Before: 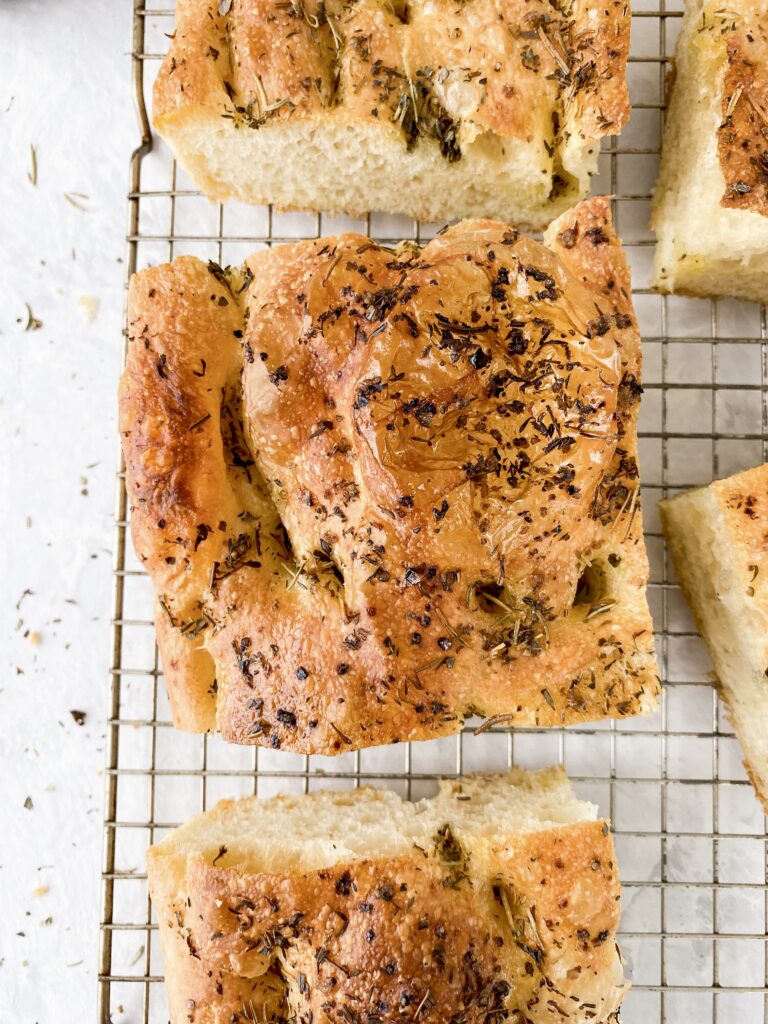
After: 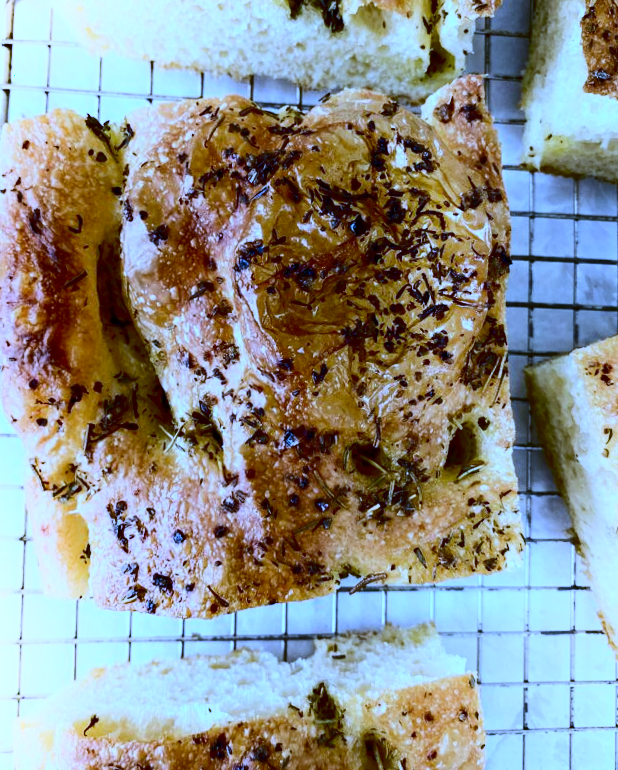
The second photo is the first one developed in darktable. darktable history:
crop: left 19.159%, top 9.58%, bottom 9.58%
white balance: red 0.766, blue 1.537
rotate and perspective: rotation 0.679°, lens shift (horizontal) 0.136, crop left 0.009, crop right 0.991, crop top 0.078, crop bottom 0.95
shadows and highlights: shadows -90, highlights 90, soften with gaussian
contrast brightness saturation: contrast 0.24, brightness -0.24, saturation 0.14
tone equalizer: on, module defaults
